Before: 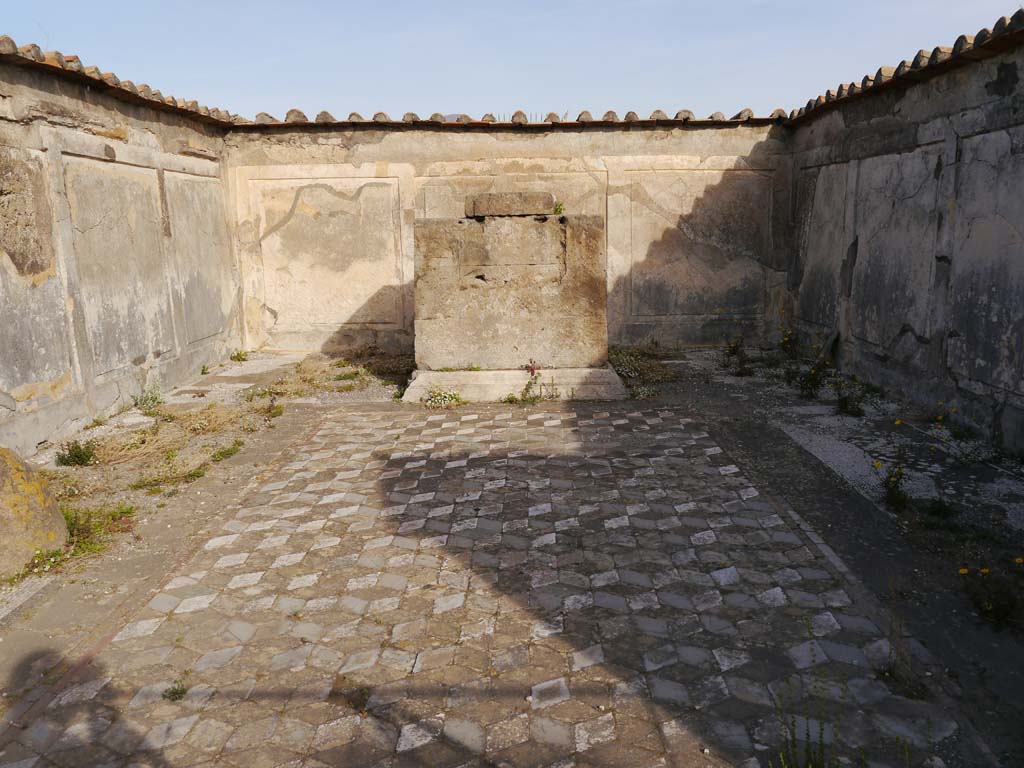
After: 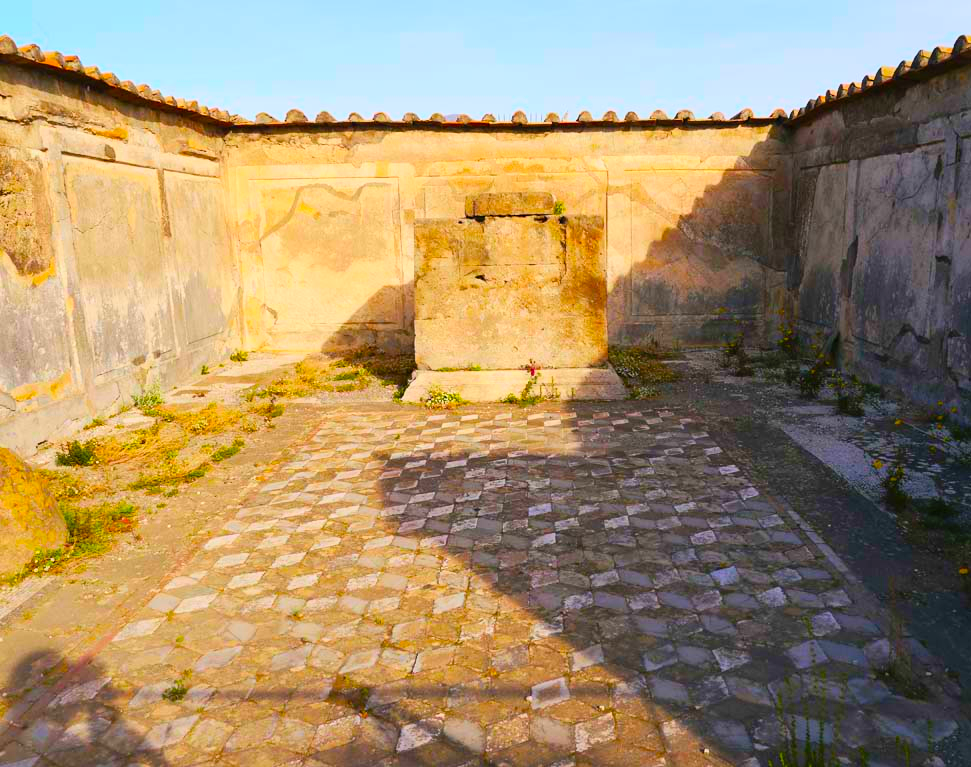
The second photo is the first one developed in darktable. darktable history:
contrast brightness saturation: contrast 0.2, brightness 0.2, saturation 0.8
crop and rotate: right 5.167%
color balance rgb: linear chroma grading › global chroma 15%, perceptual saturation grading › global saturation 30%
